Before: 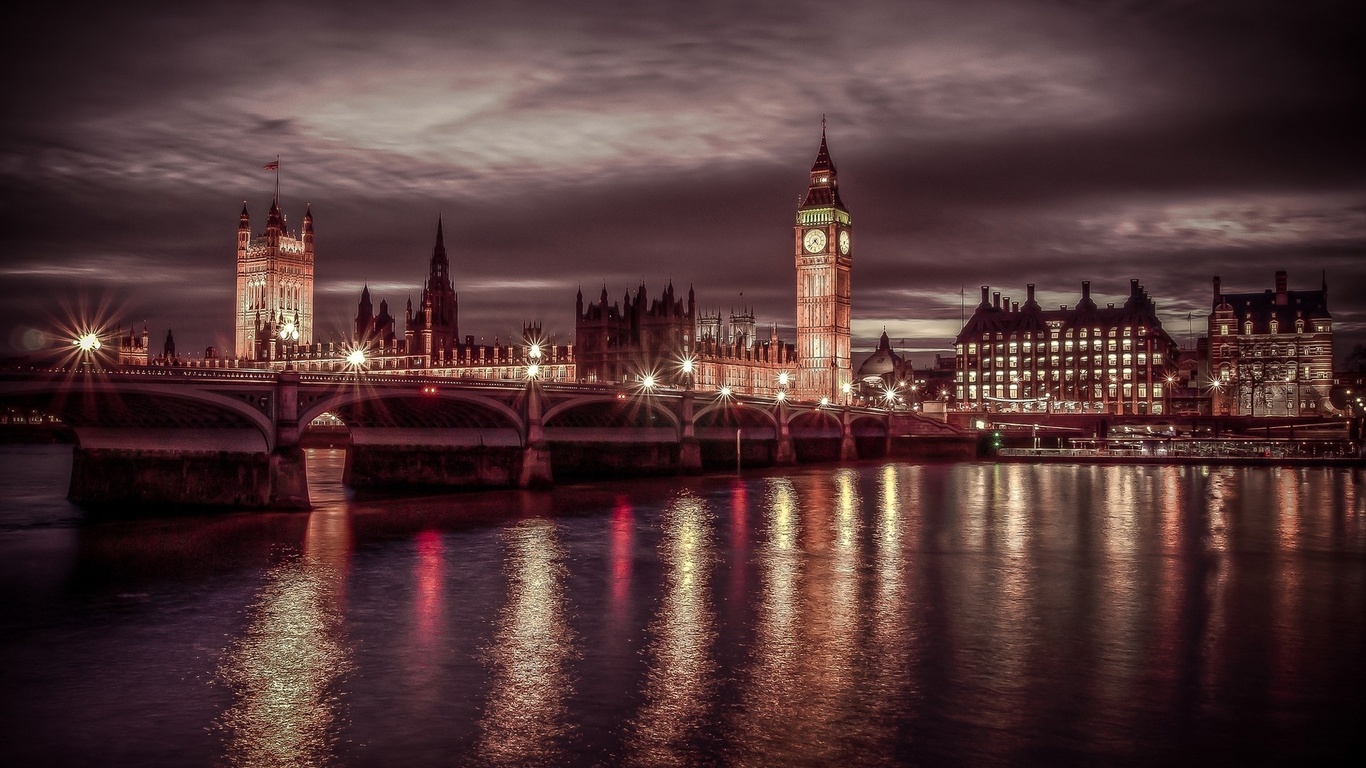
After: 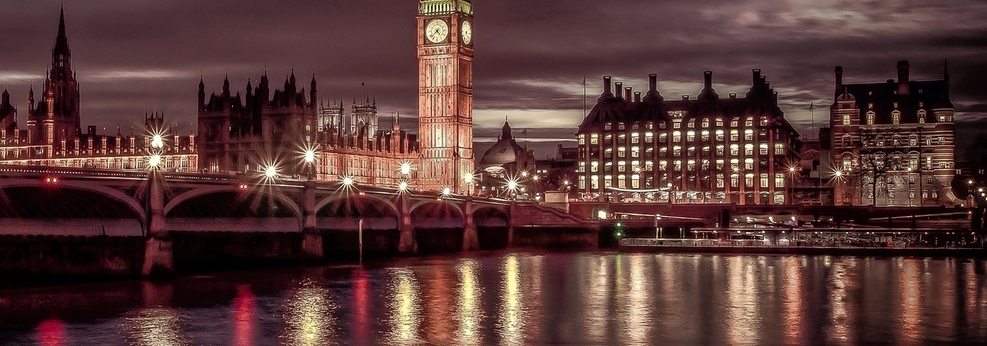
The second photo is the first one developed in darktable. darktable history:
crop and rotate: left 27.693%, top 27.395%, bottom 27.497%
tone equalizer: -8 EV -1.83 EV, -7 EV -1.12 EV, -6 EV -1.62 EV, mask exposure compensation -0.487 EV
